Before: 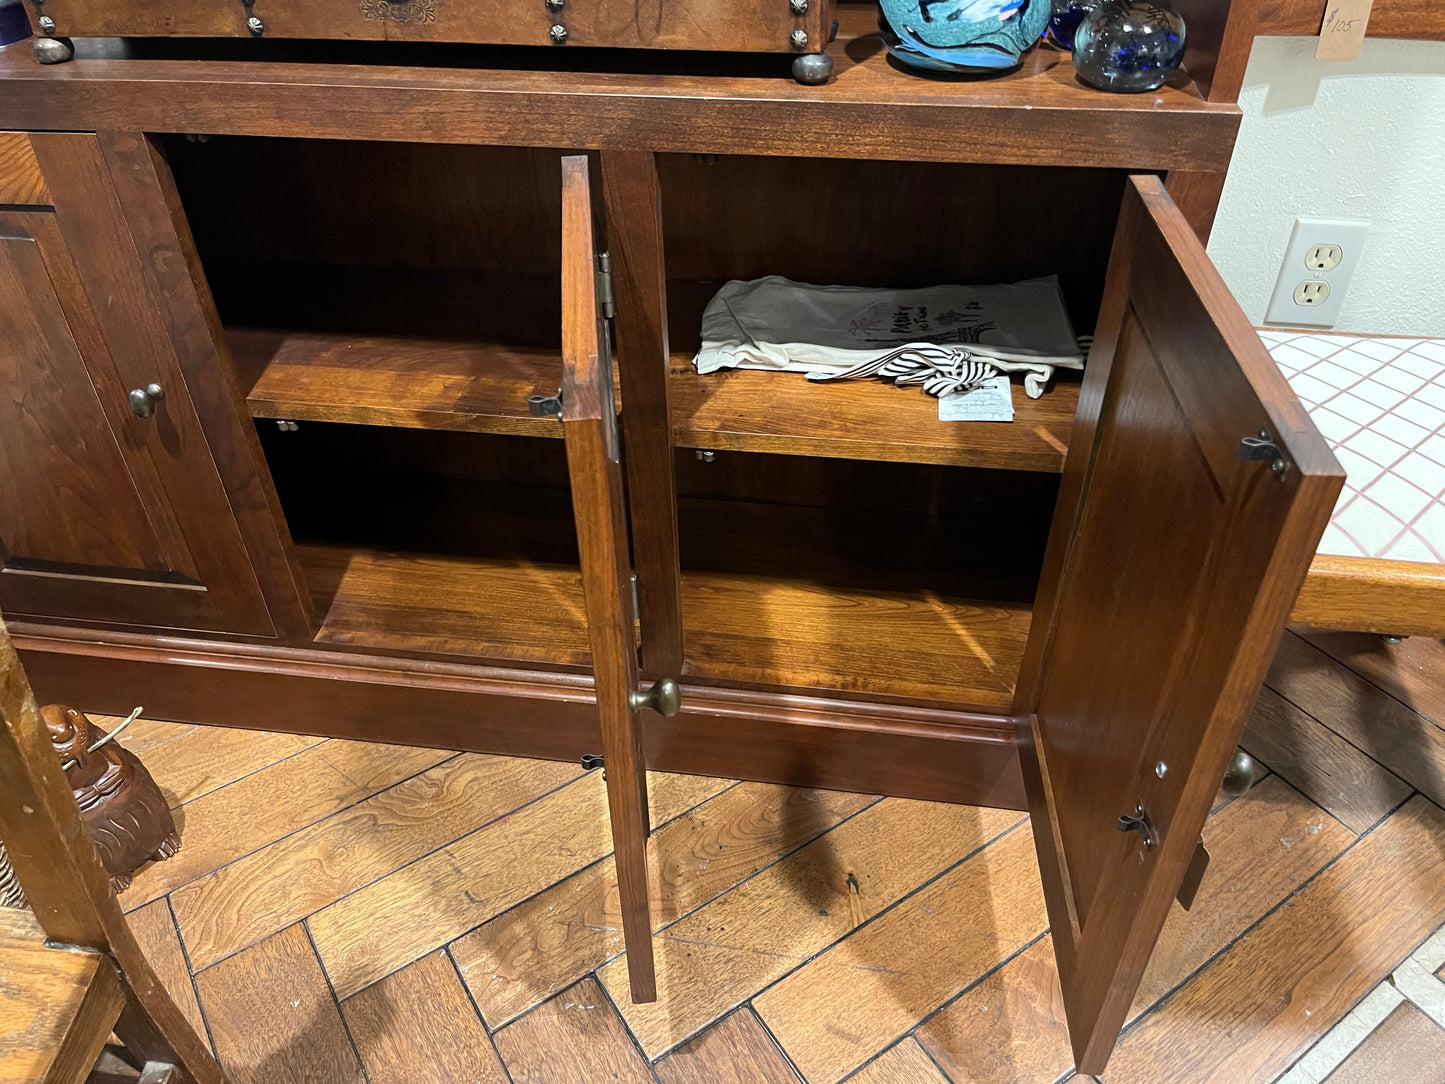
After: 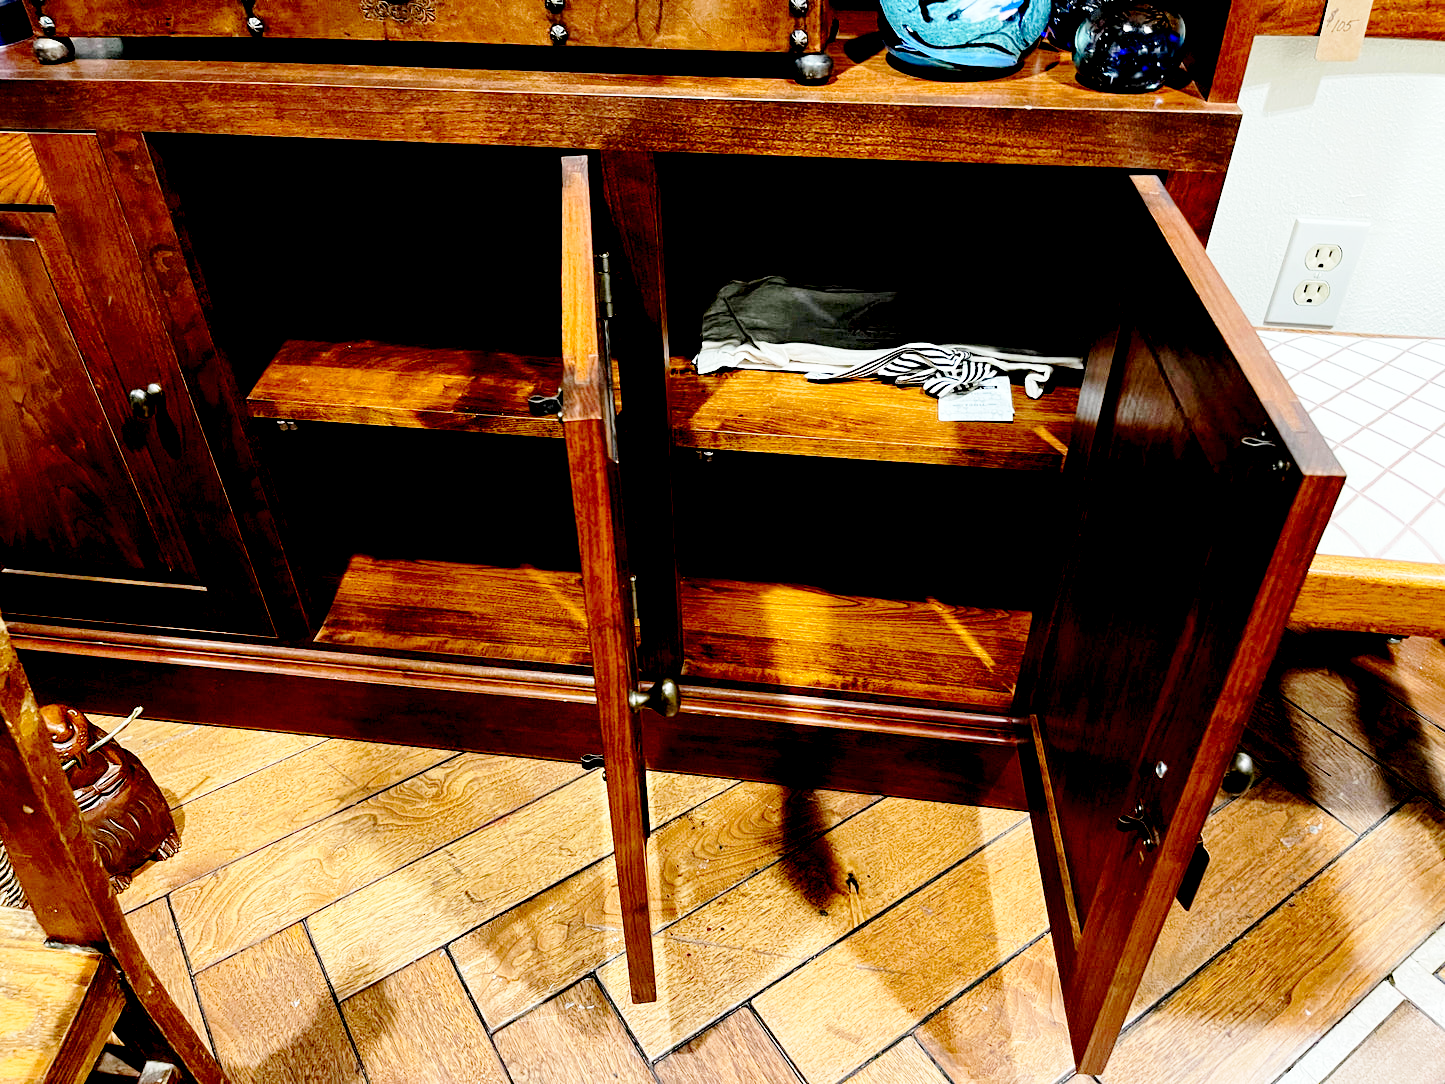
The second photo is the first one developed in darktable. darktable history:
base curve: curves: ch0 [(0, 0) (0.028, 0.03) (0.121, 0.232) (0.46, 0.748) (0.859, 0.968) (1, 1)], preserve colors none
exposure: black level correction 0.058, compensate highlight preservation false
